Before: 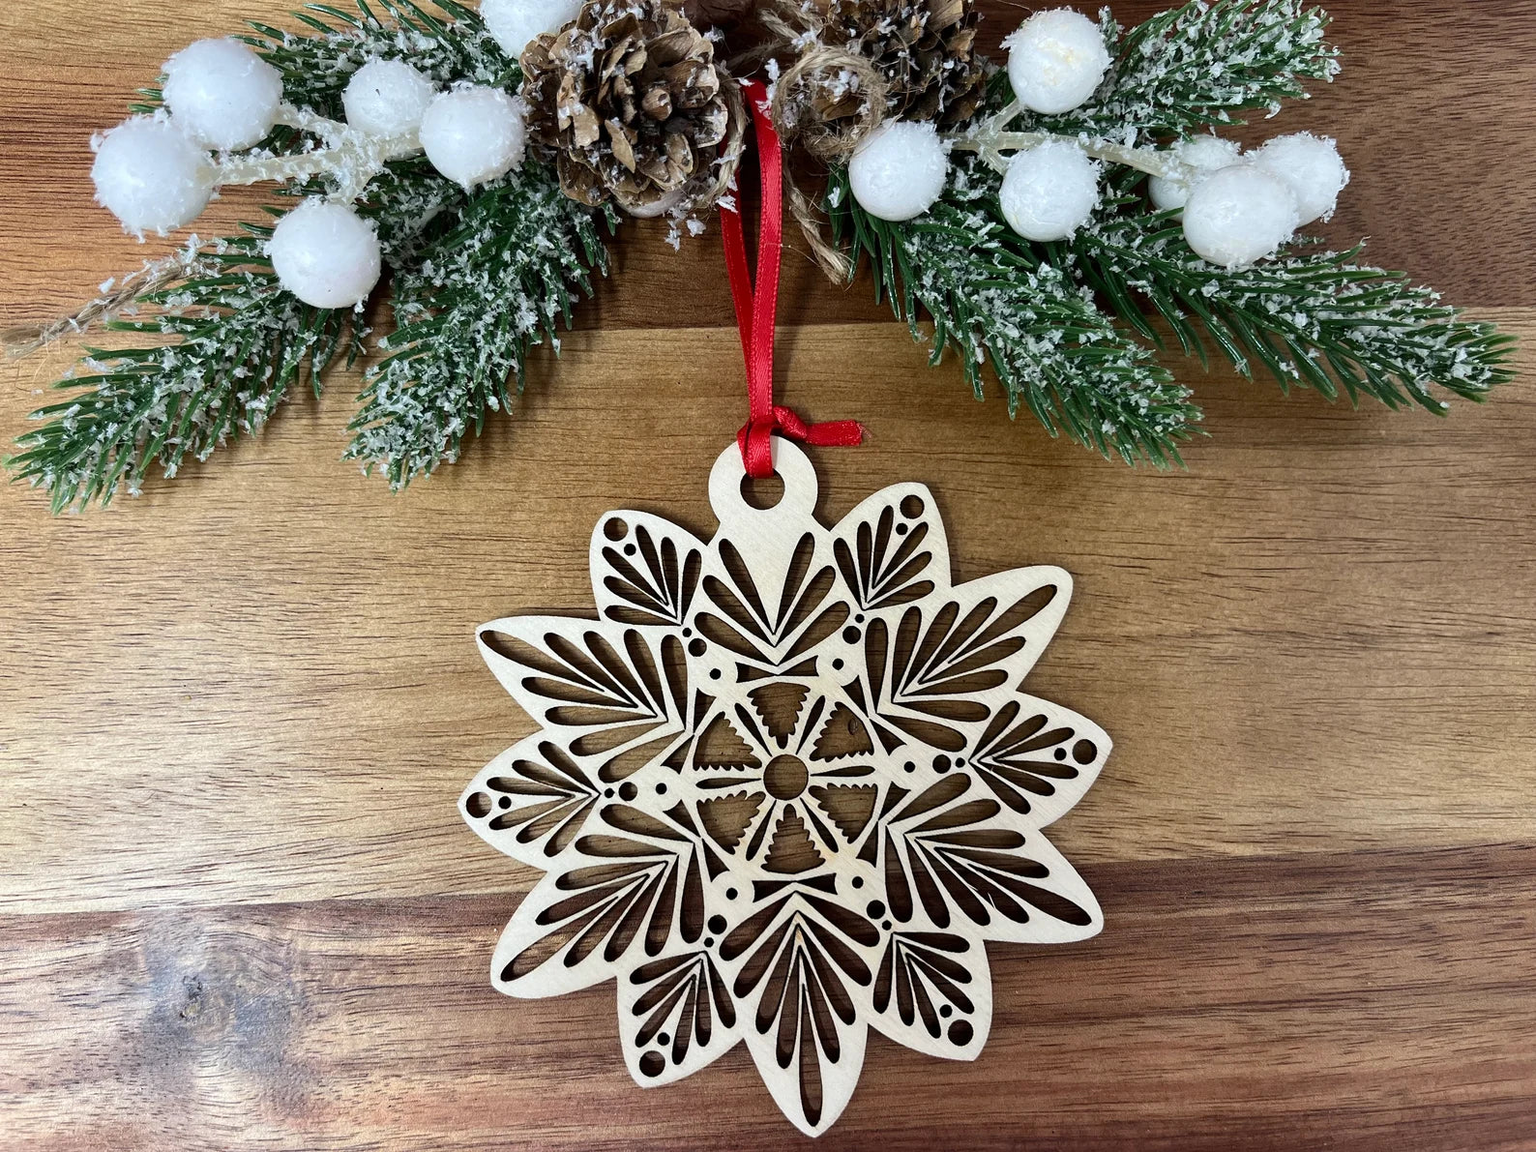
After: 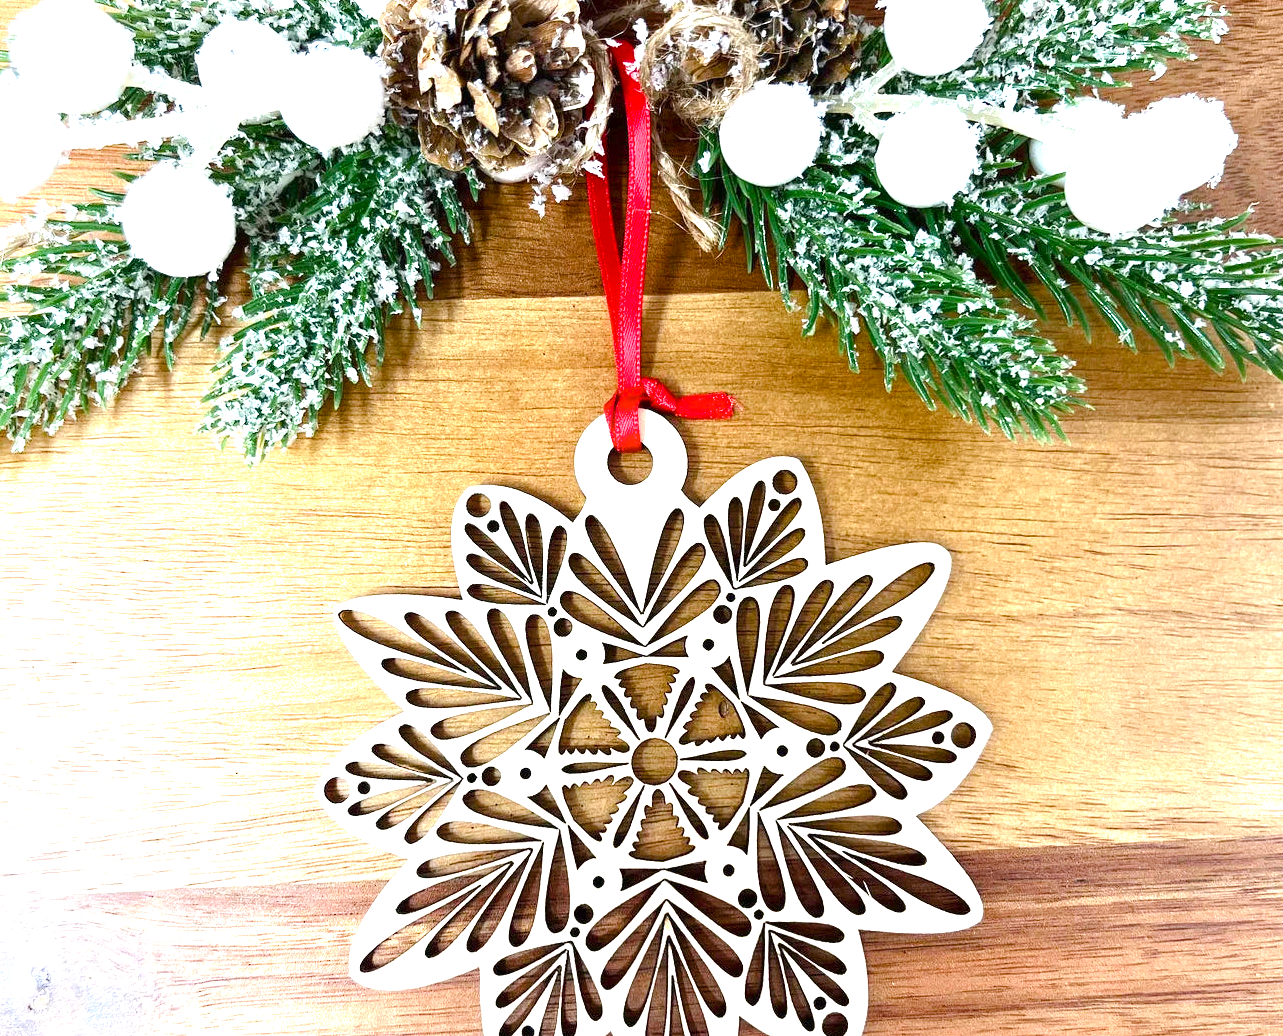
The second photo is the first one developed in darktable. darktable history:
exposure: black level correction 0, exposure 1.739 EV, compensate highlight preservation false
crop: left 9.996%, top 3.587%, right 9.155%, bottom 9.411%
shadows and highlights: radius 92.39, shadows -14.37, white point adjustment 0.207, highlights 31.94, compress 48.31%, soften with gaussian
color balance rgb: linear chroma grading › global chroma 14.842%, perceptual saturation grading › global saturation 20%, perceptual saturation grading › highlights -25.774%, perceptual saturation grading › shadows 25.905%
